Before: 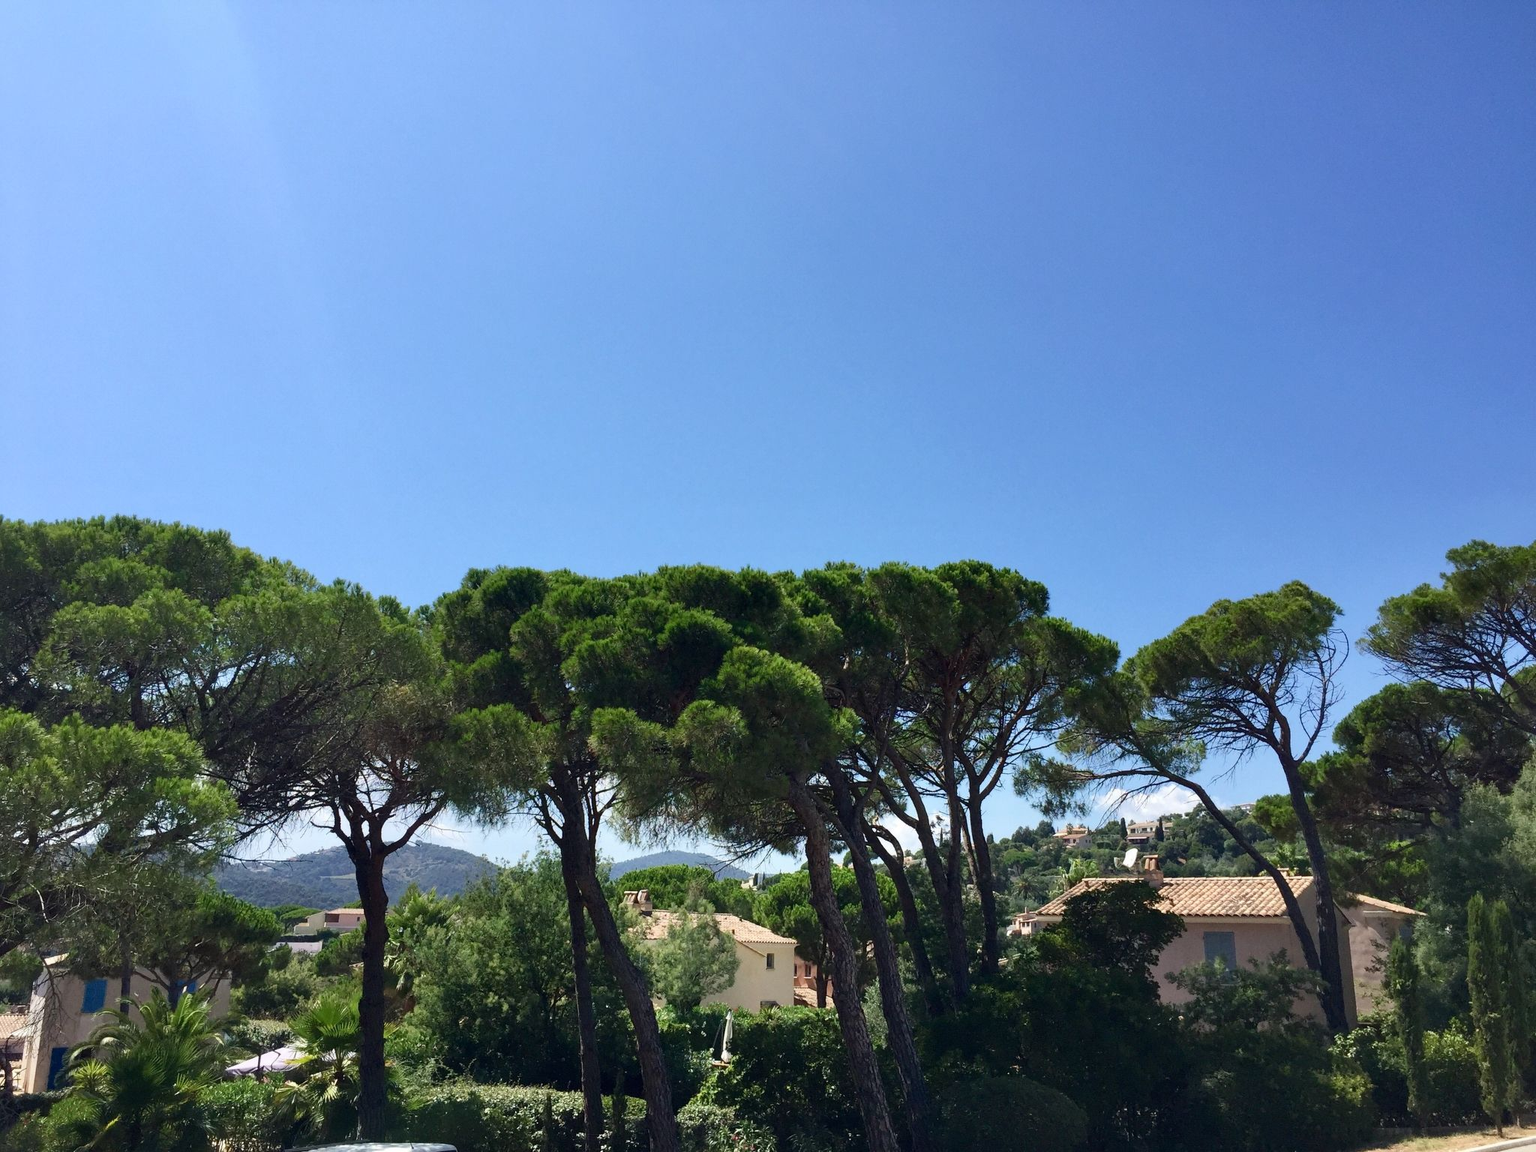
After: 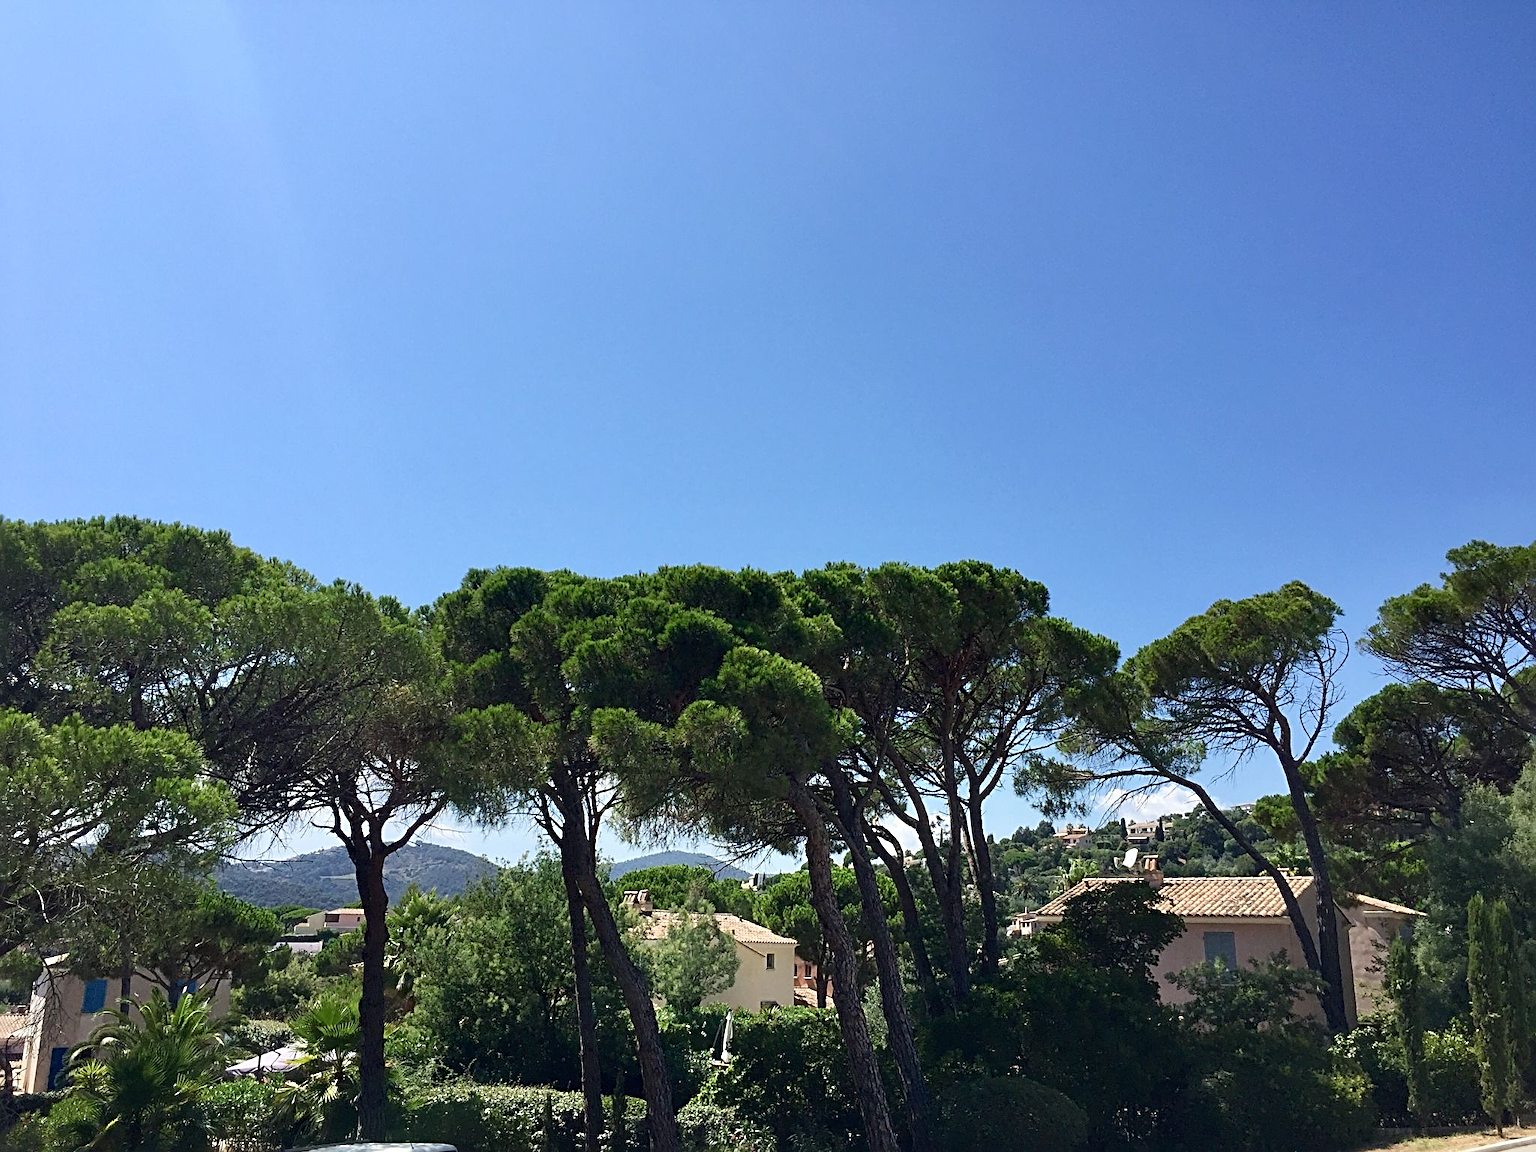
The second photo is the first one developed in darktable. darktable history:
sharpen: radius 2.817, amount 0.715
